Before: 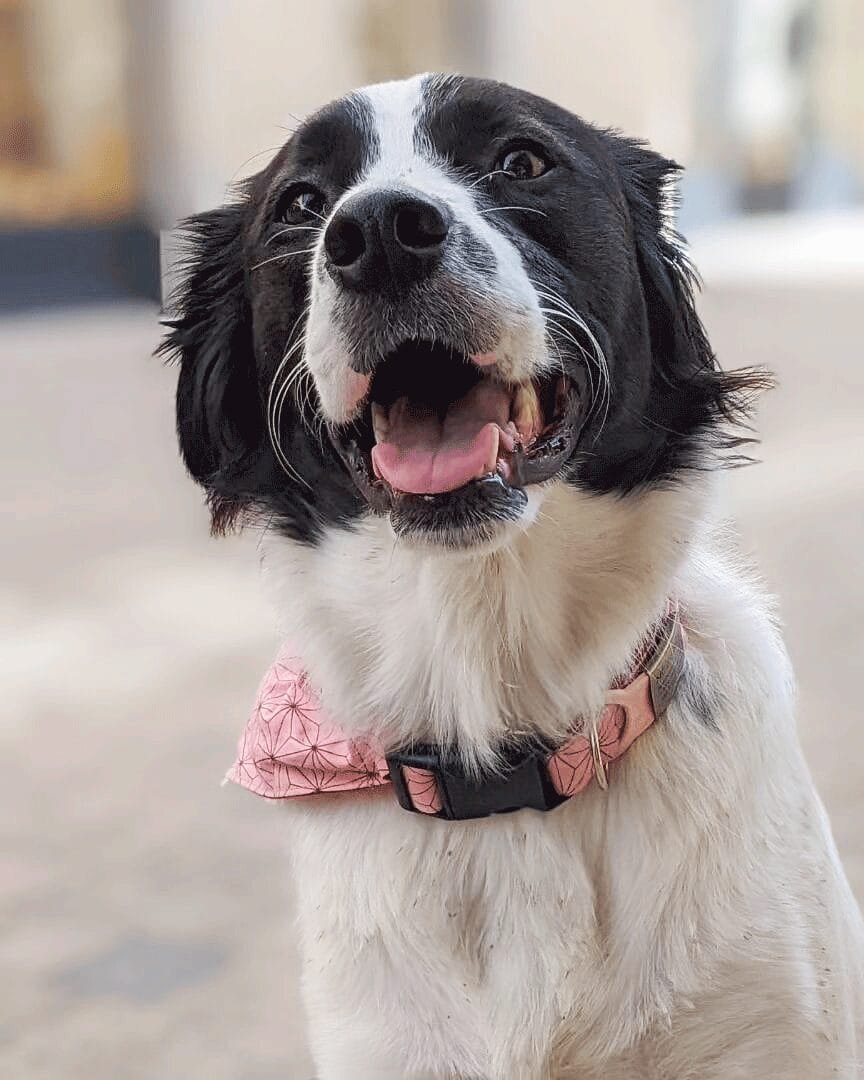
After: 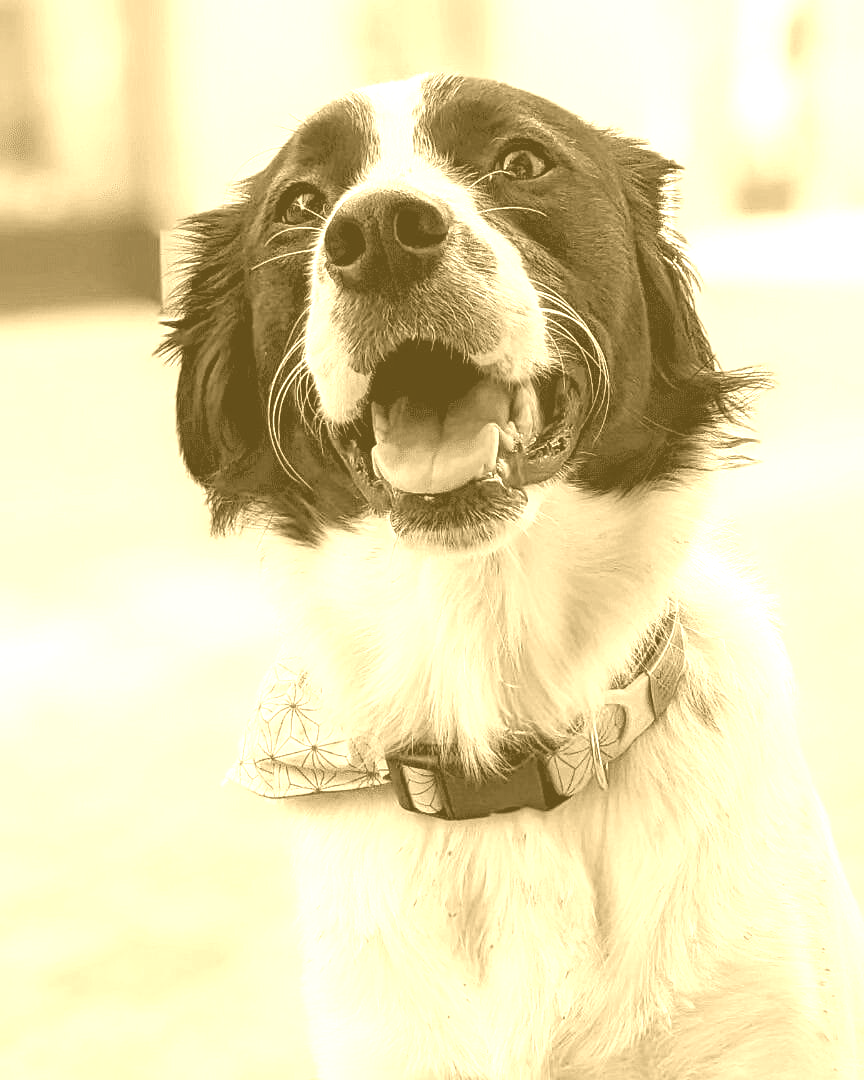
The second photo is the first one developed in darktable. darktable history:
color balance: mode lift, gamma, gain (sRGB), lift [1, 0.99, 1.01, 0.992], gamma [1, 1.037, 0.974, 0.963]
colorize: hue 36°, source mix 100%
